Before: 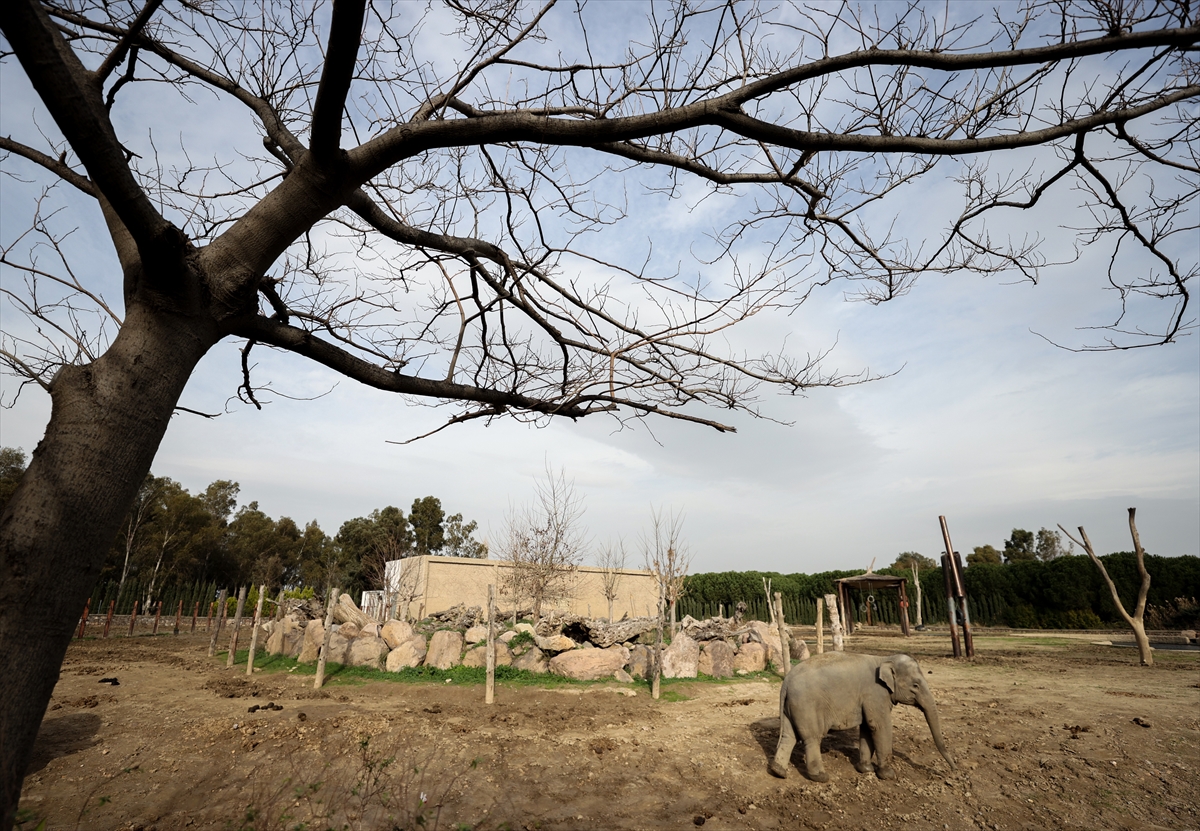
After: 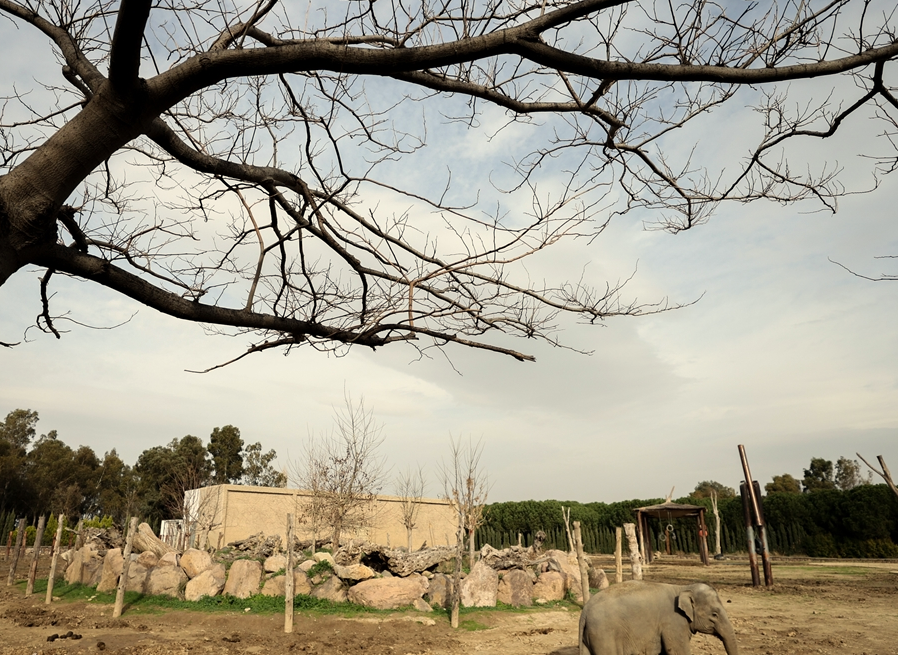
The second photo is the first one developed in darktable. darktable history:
white balance: red 1.029, blue 0.92
crop: left 16.768%, top 8.653%, right 8.362%, bottom 12.485%
